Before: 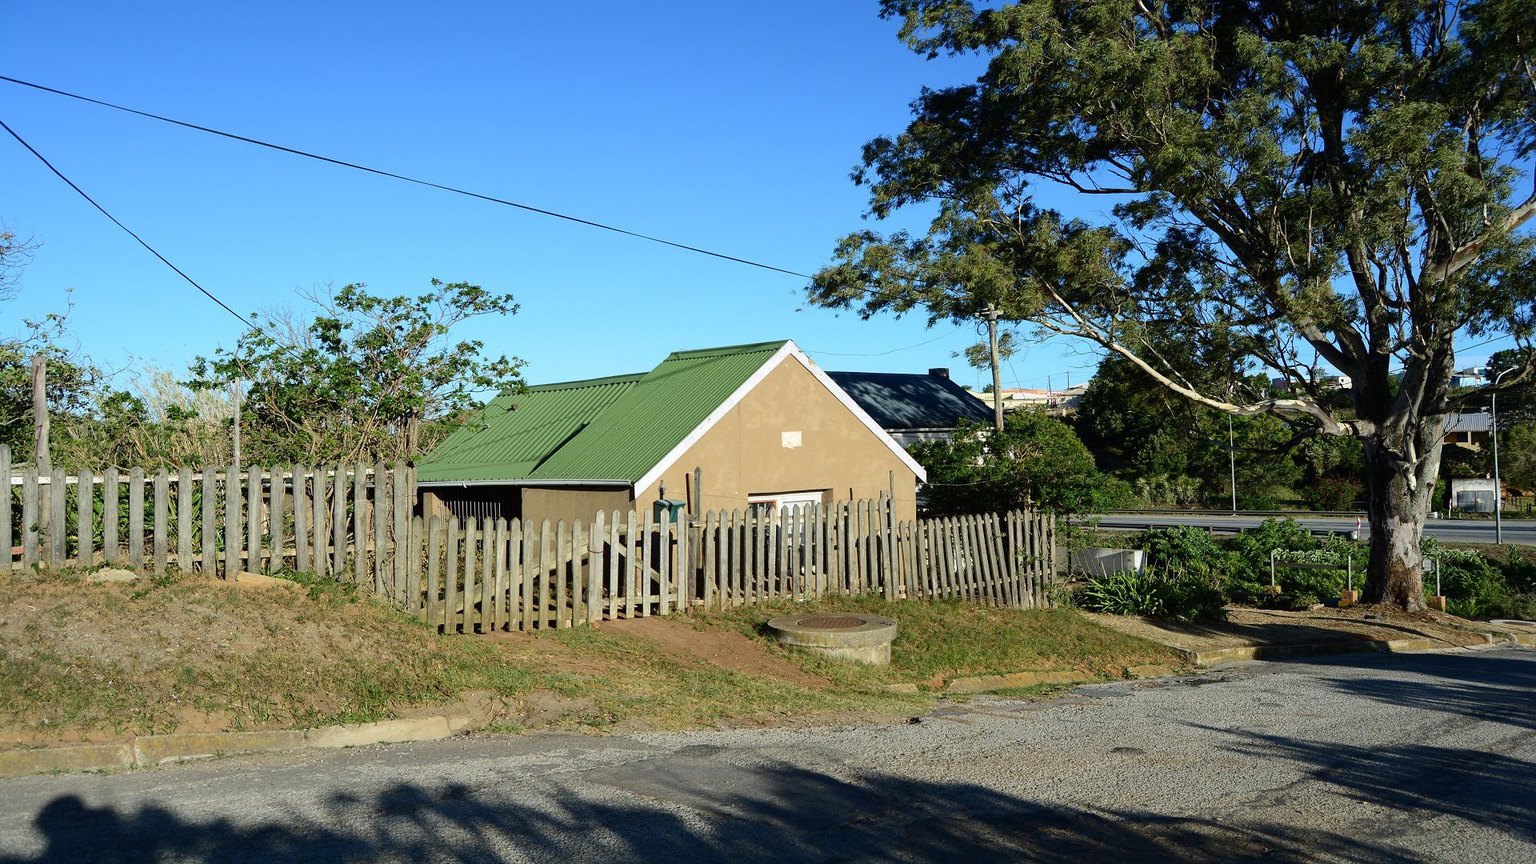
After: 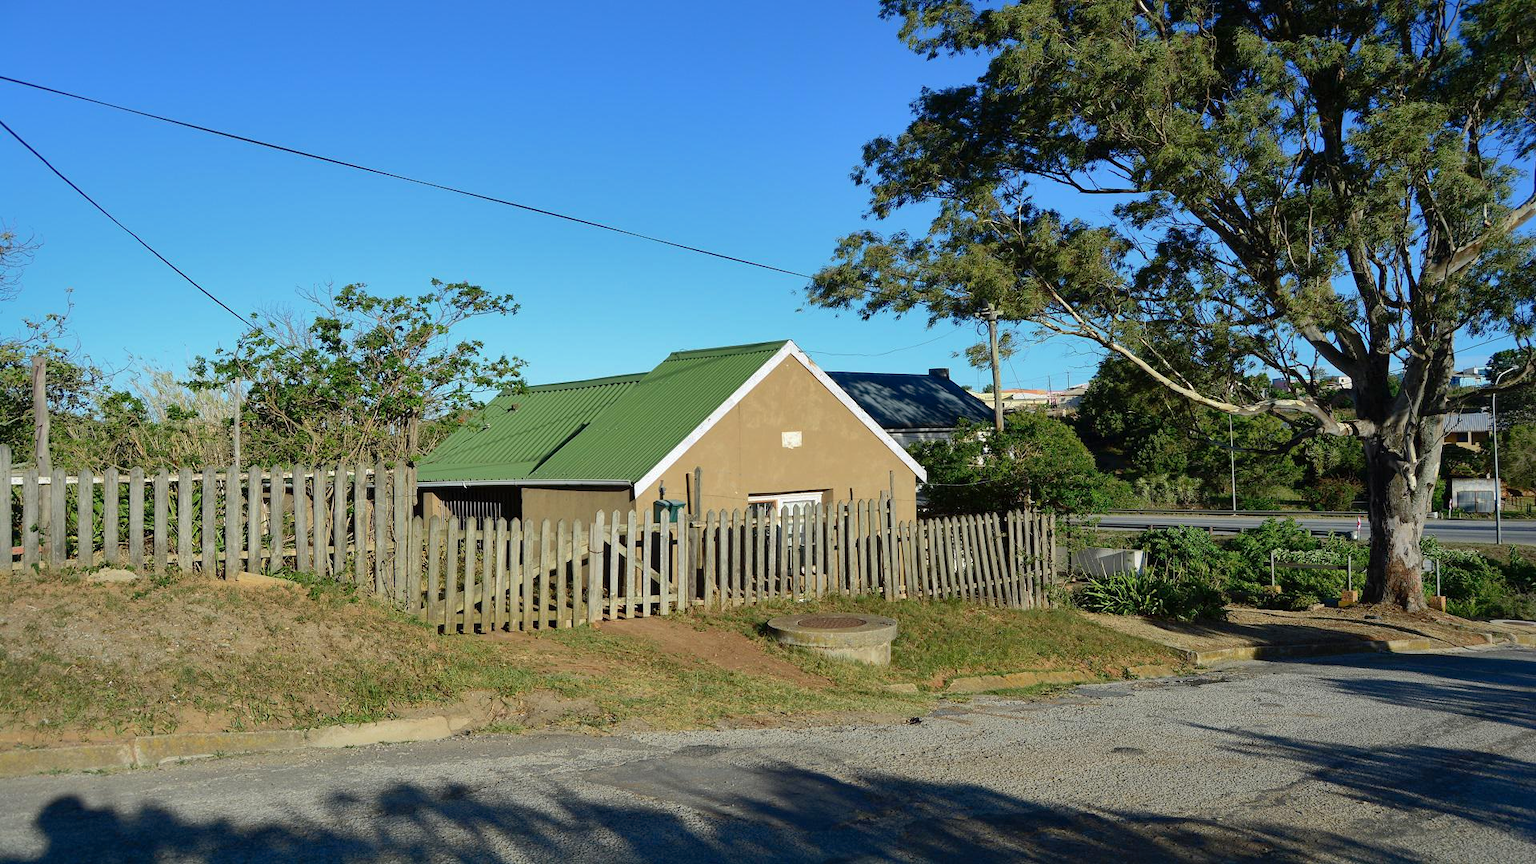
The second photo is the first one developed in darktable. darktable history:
shadows and highlights: highlights -59.8
